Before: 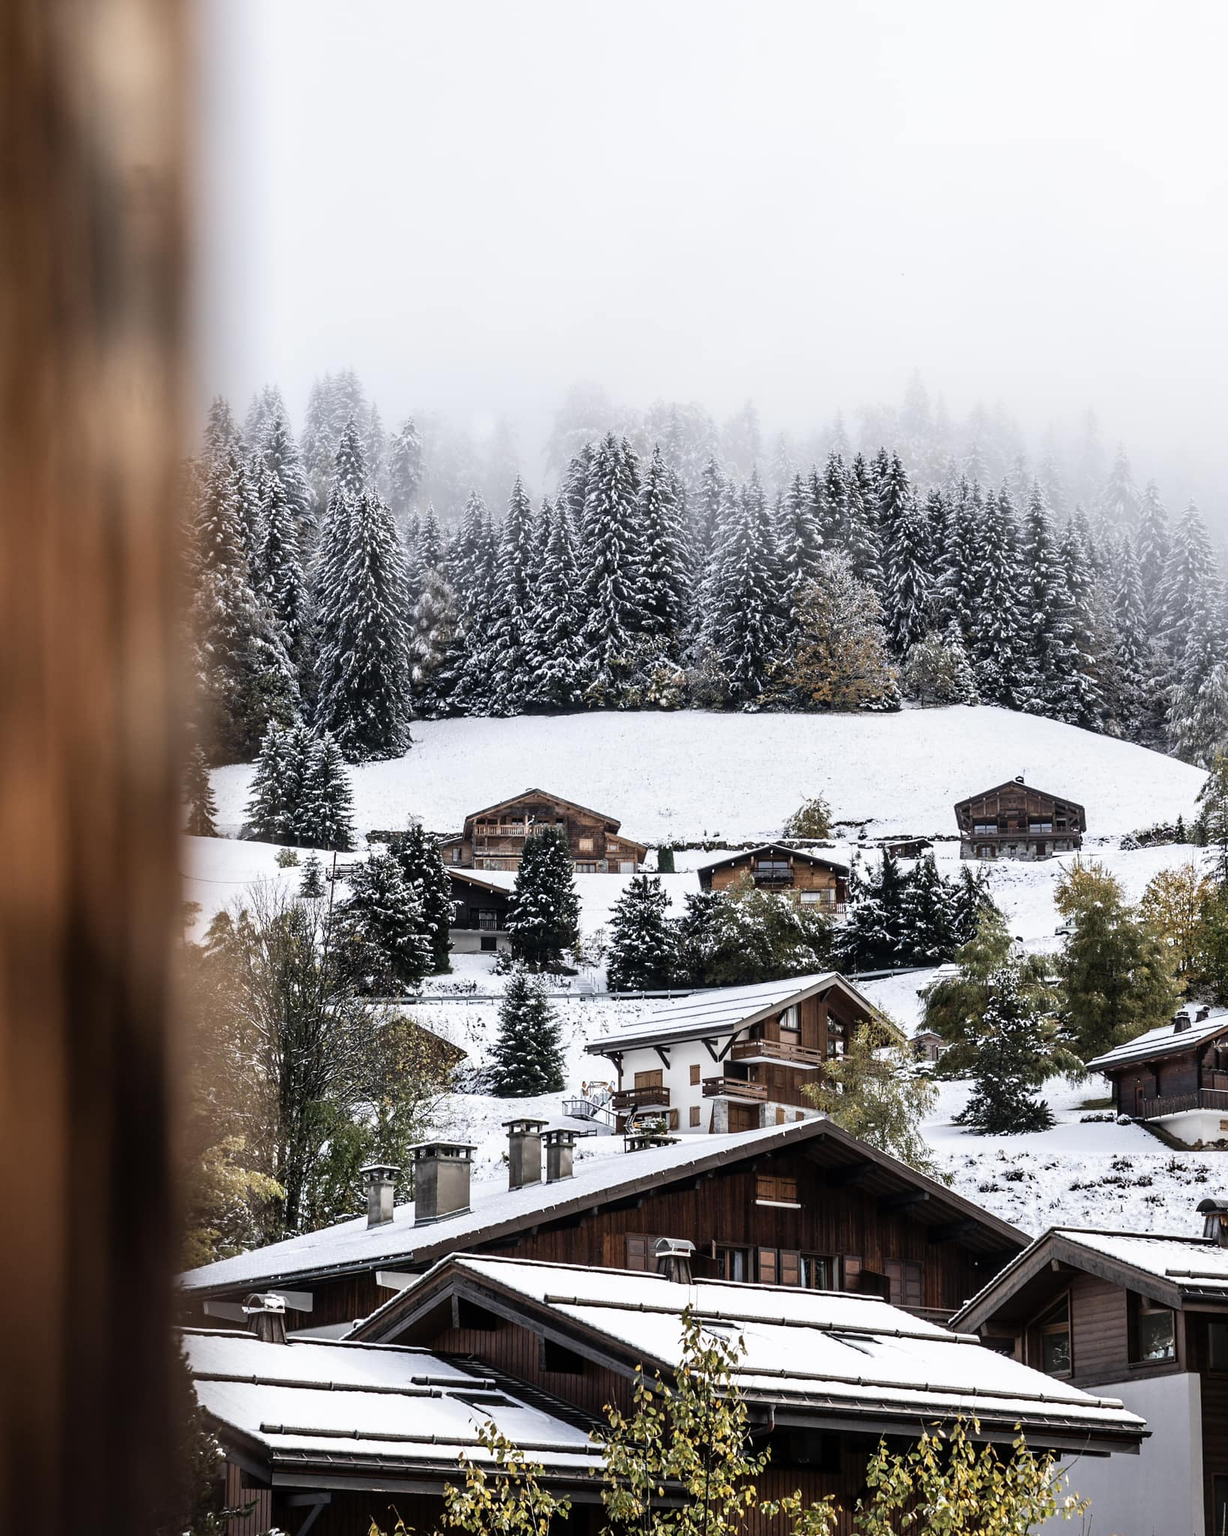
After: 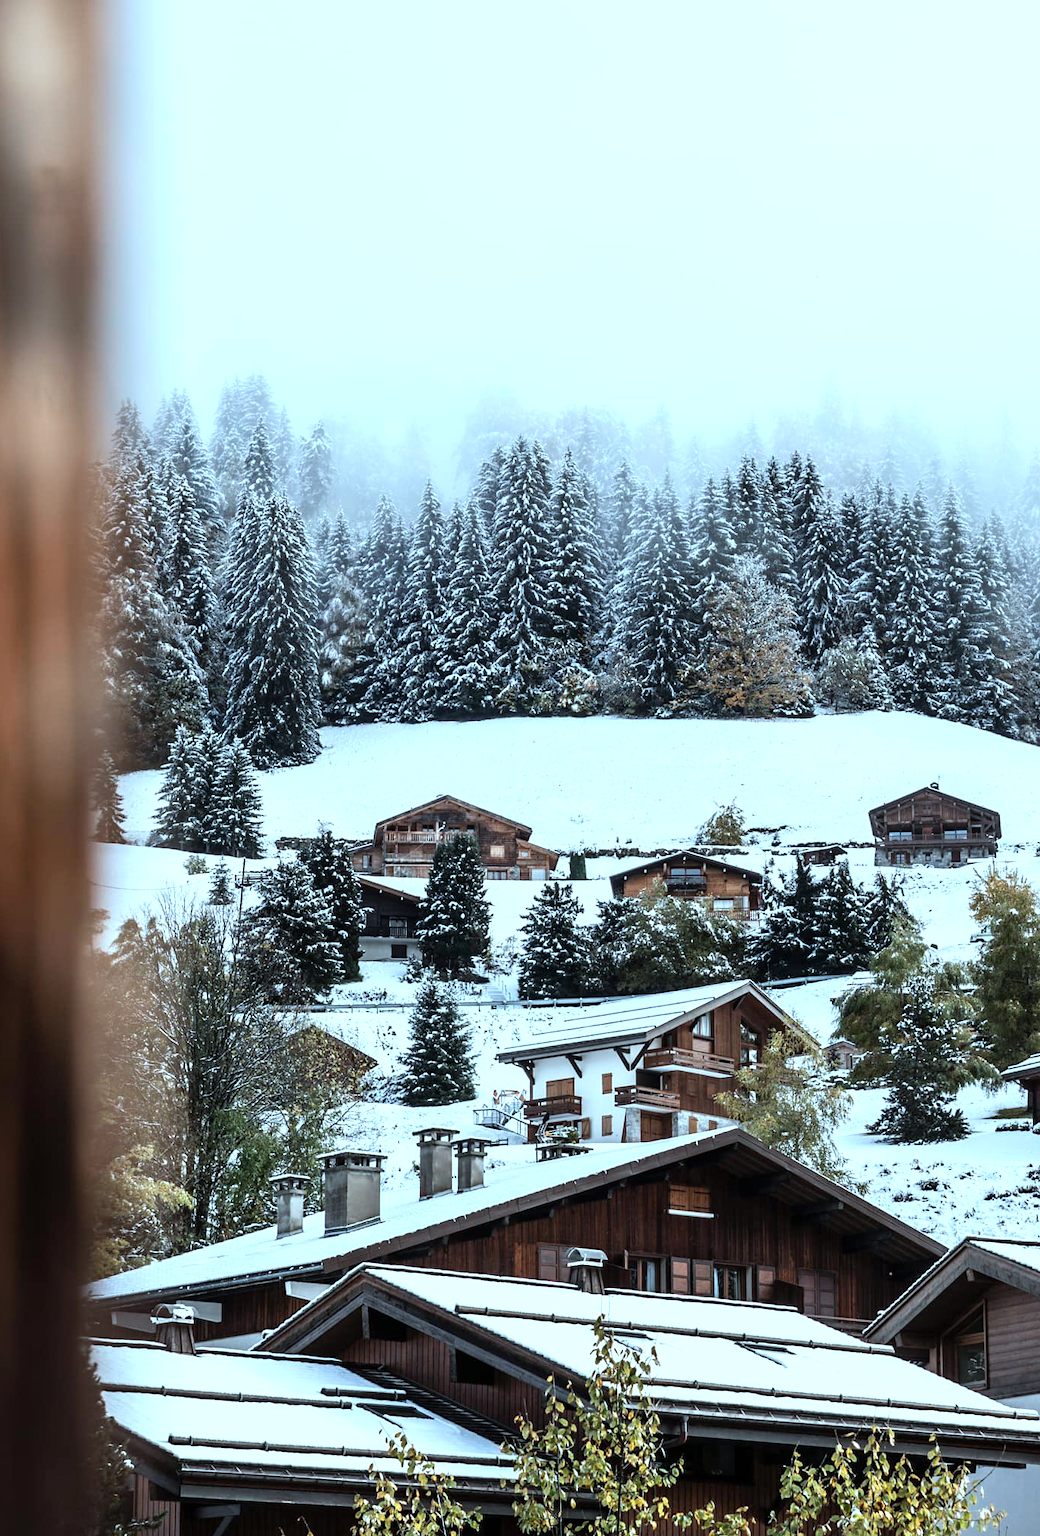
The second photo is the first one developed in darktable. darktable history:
color correction: highlights a* -11.71, highlights b* -15.58
crop: left 7.598%, right 7.873%
exposure: exposure 0.29 EV, compensate highlight preservation false
